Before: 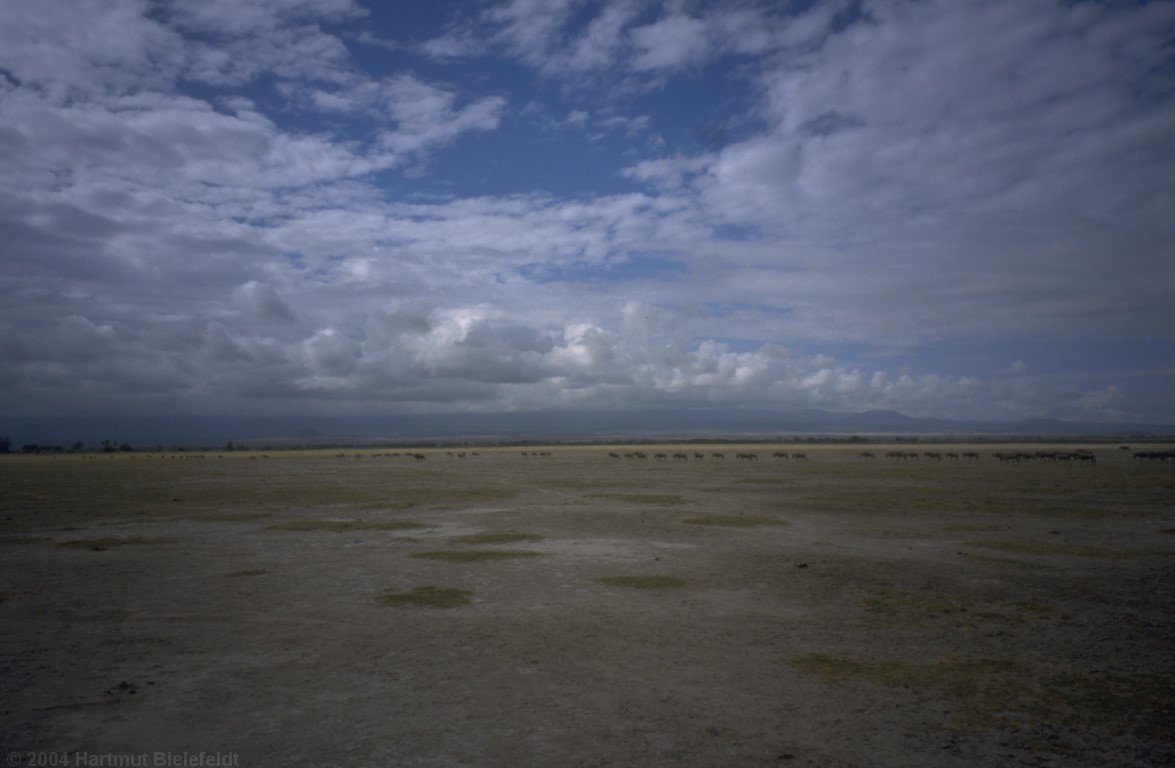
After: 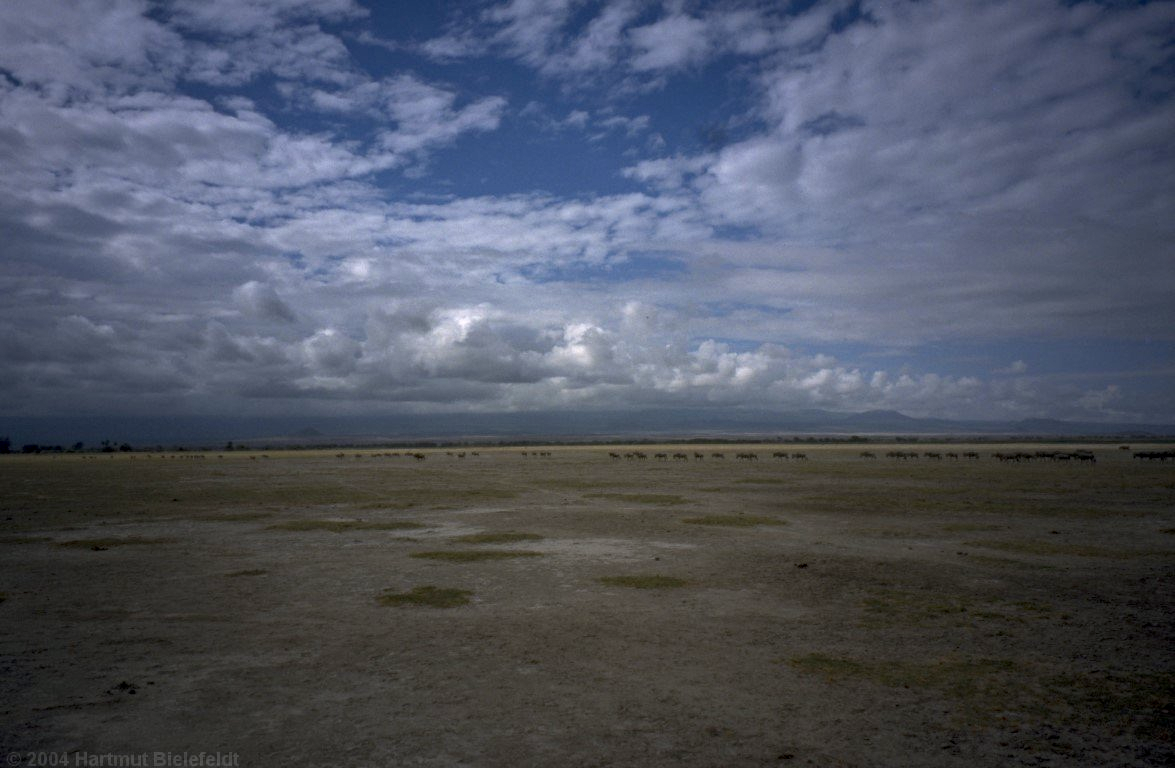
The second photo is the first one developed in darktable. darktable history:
local contrast: detail 130%
haze removal: compatibility mode true, adaptive false
